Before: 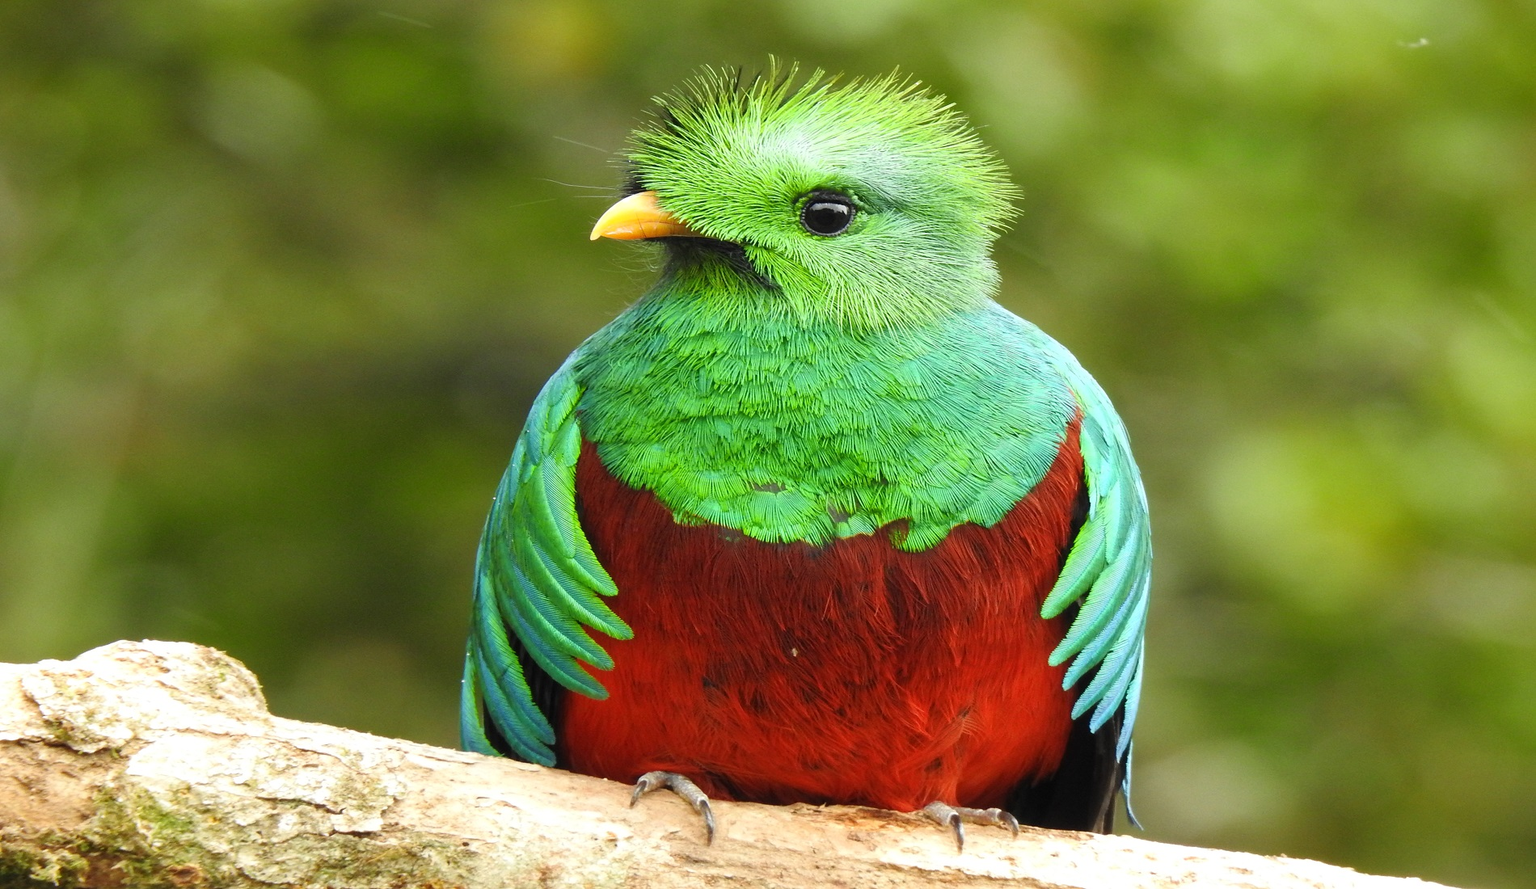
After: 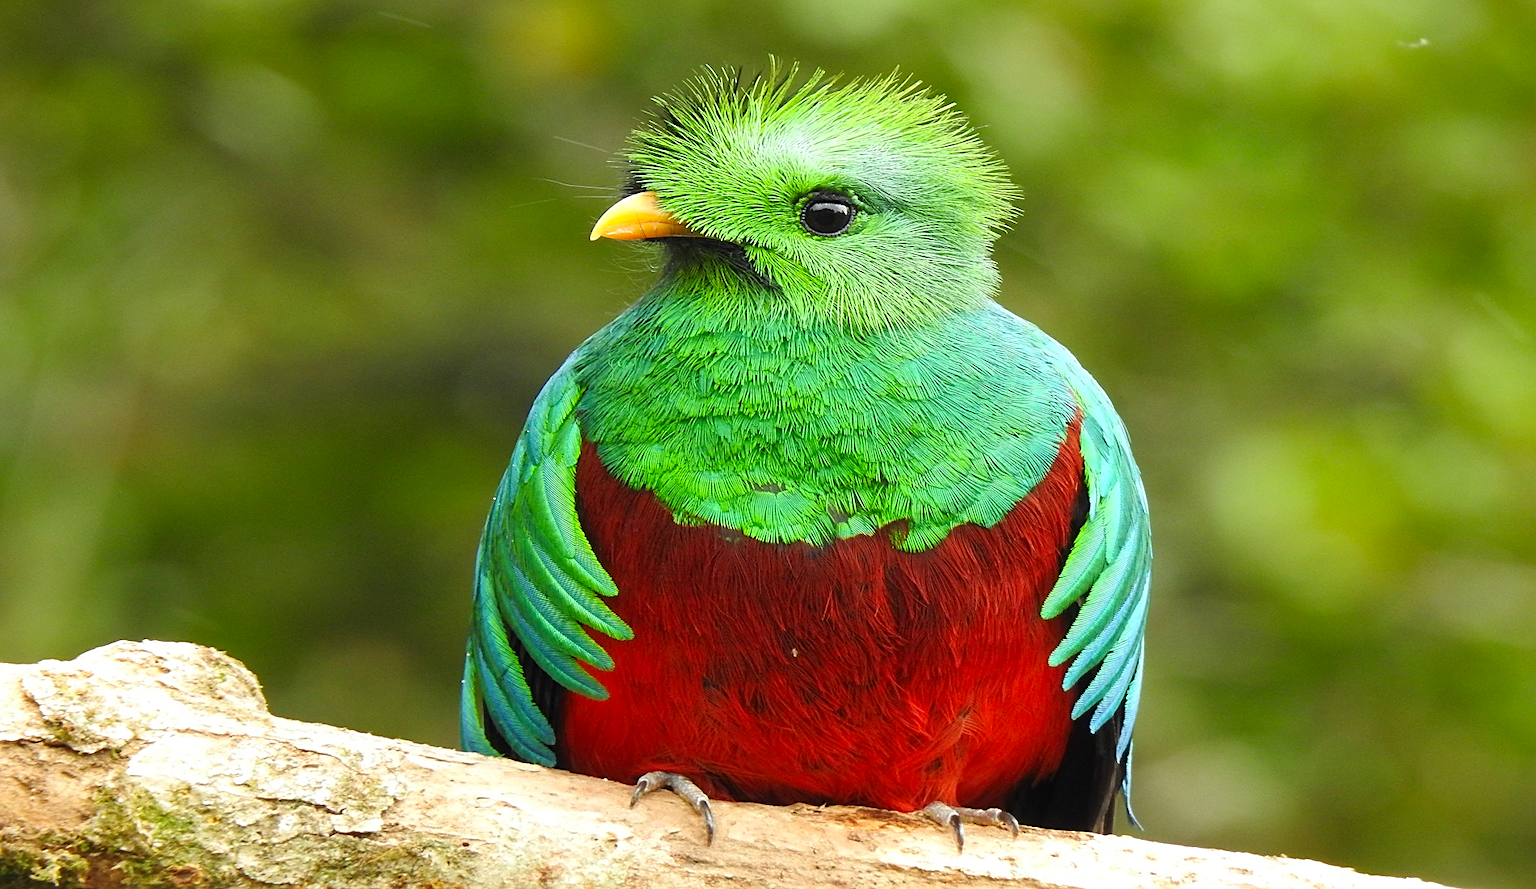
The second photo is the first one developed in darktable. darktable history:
tone curve: curves: ch0 [(0, 0) (0.003, 0.003) (0.011, 0.011) (0.025, 0.025) (0.044, 0.044) (0.069, 0.069) (0.1, 0.099) (0.136, 0.135) (0.177, 0.176) (0.224, 0.223) (0.277, 0.275) (0.335, 0.333) (0.399, 0.396) (0.468, 0.465) (0.543, 0.541) (0.623, 0.622) (0.709, 0.708) (0.801, 0.8) (0.898, 0.897) (1, 1)], preserve colors none
sharpen: on, module defaults
color correction: saturation 1.11
